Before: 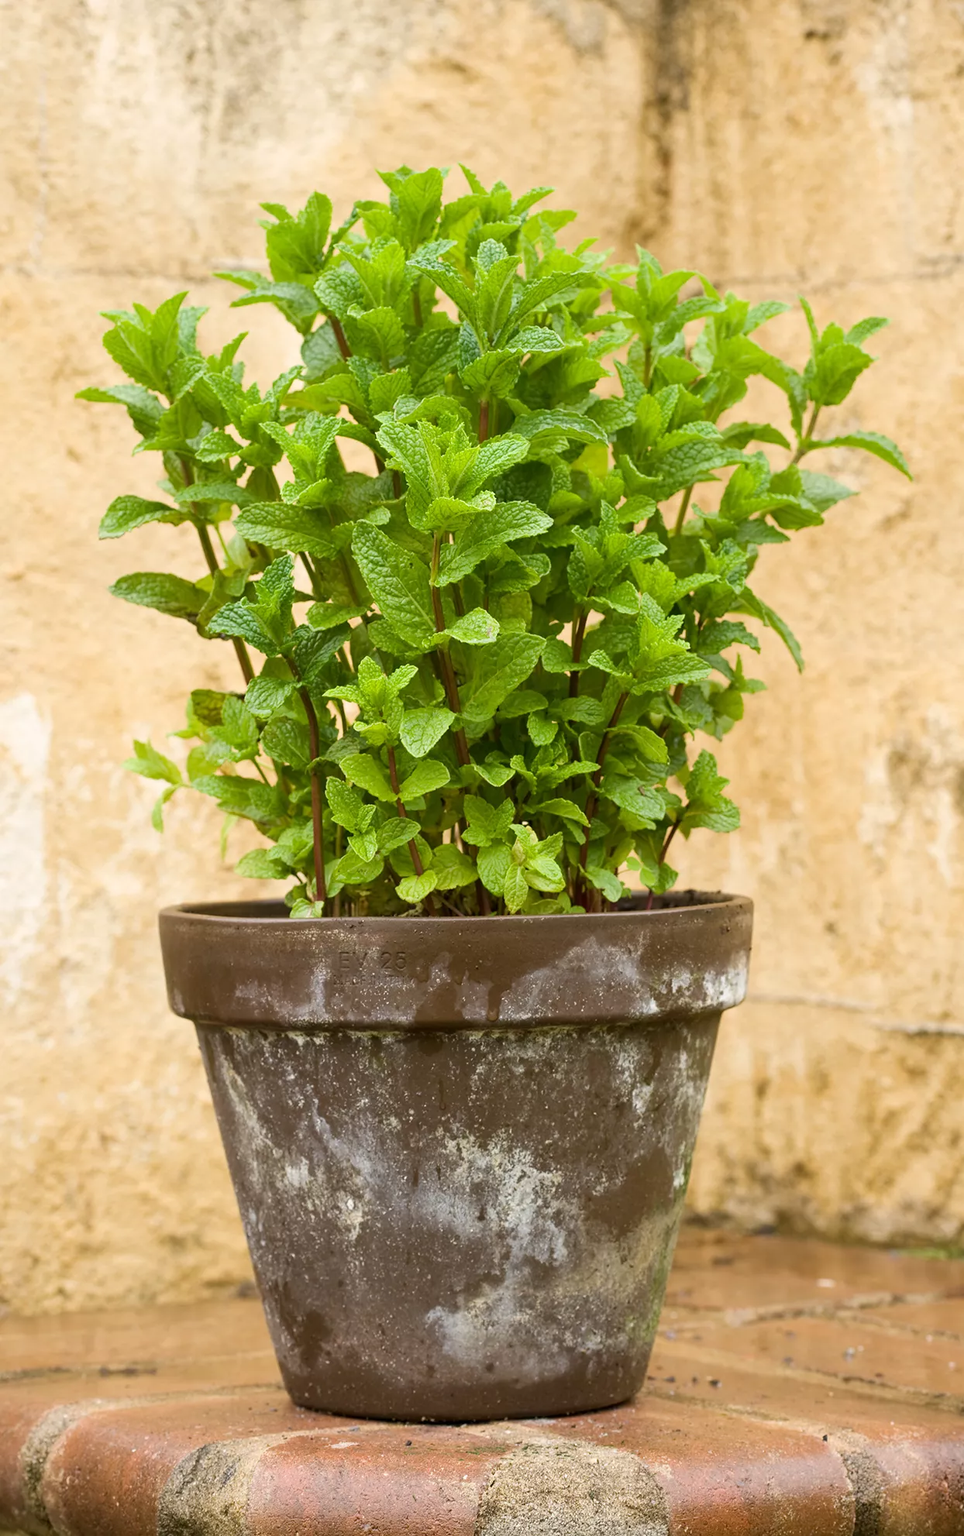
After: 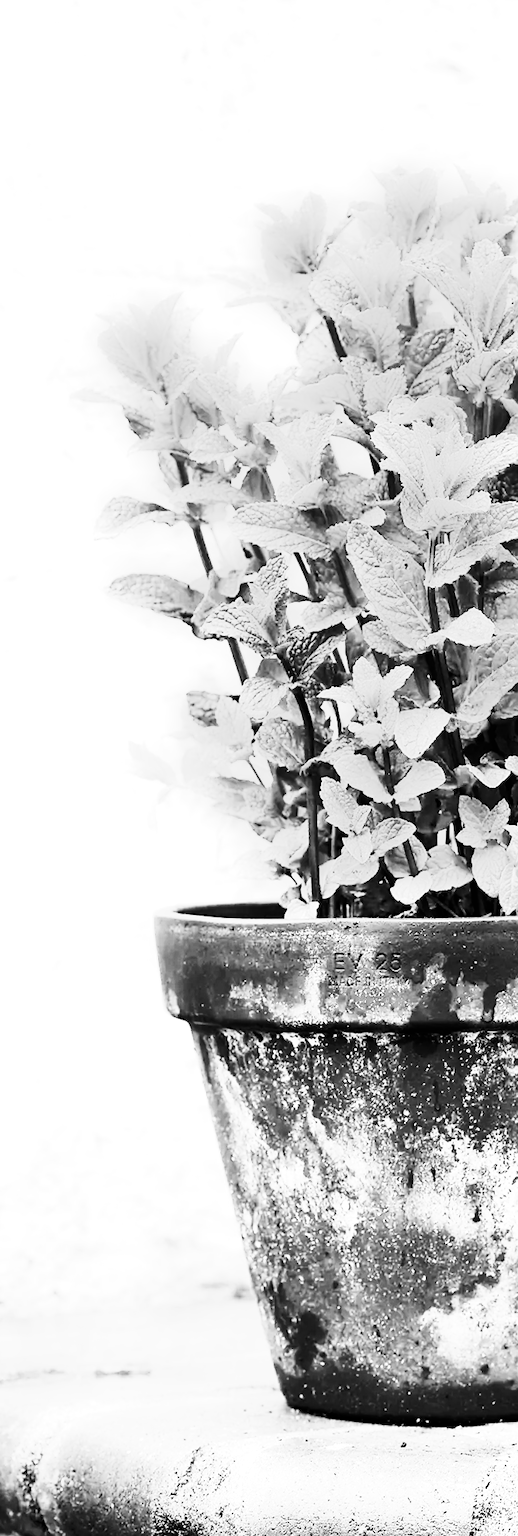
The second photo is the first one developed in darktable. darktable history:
crop: left 0.587%, right 45.588%, bottom 0.086%
monochrome: on, module defaults
color balance rgb: shadows lift › luminance -7.7%, shadows lift › chroma 2.13%, shadows lift › hue 165.27°, power › luminance -7.77%, power › chroma 1.1%, power › hue 215.88°, highlights gain › luminance 15.15%, highlights gain › chroma 7%, highlights gain › hue 125.57°, global offset › luminance -0.33%, global offset › chroma 0.11%, global offset › hue 165.27°, perceptual saturation grading › global saturation 24.42%, perceptual saturation grading › highlights -24.42%, perceptual saturation grading › mid-tones 24.42%, perceptual saturation grading › shadows 40%, perceptual brilliance grading › global brilliance -5%, perceptual brilliance grading › highlights 24.42%, perceptual brilliance grading › mid-tones 7%, perceptual brilliance grading › shadows -5%
base curve: curves: ch0 [(0, 0) (0, 0.001) (0.001, 0.001) (0.004, 0.002) (0.007, 0.004) (0.015, 0.013) (0.033, 0.045) (0.052, 0.096) (0.075, 0.17) (0.099, 0.241) (0.163, 0.42) (0.219, 0.55) (0.259, 0.616) (0.327, 0.722) (0.365, 0.765) (0.522, 0.873) (0.547, 0.881) (0.689, 0.919) (0.826, 0.952) (1, 1)], preserve colors none
sharpen: radius 1.458, amount 0.398, threshold 1.271
contrast brightness saturation: contrast 0.4, brightness 0.05, saturation 0.25
